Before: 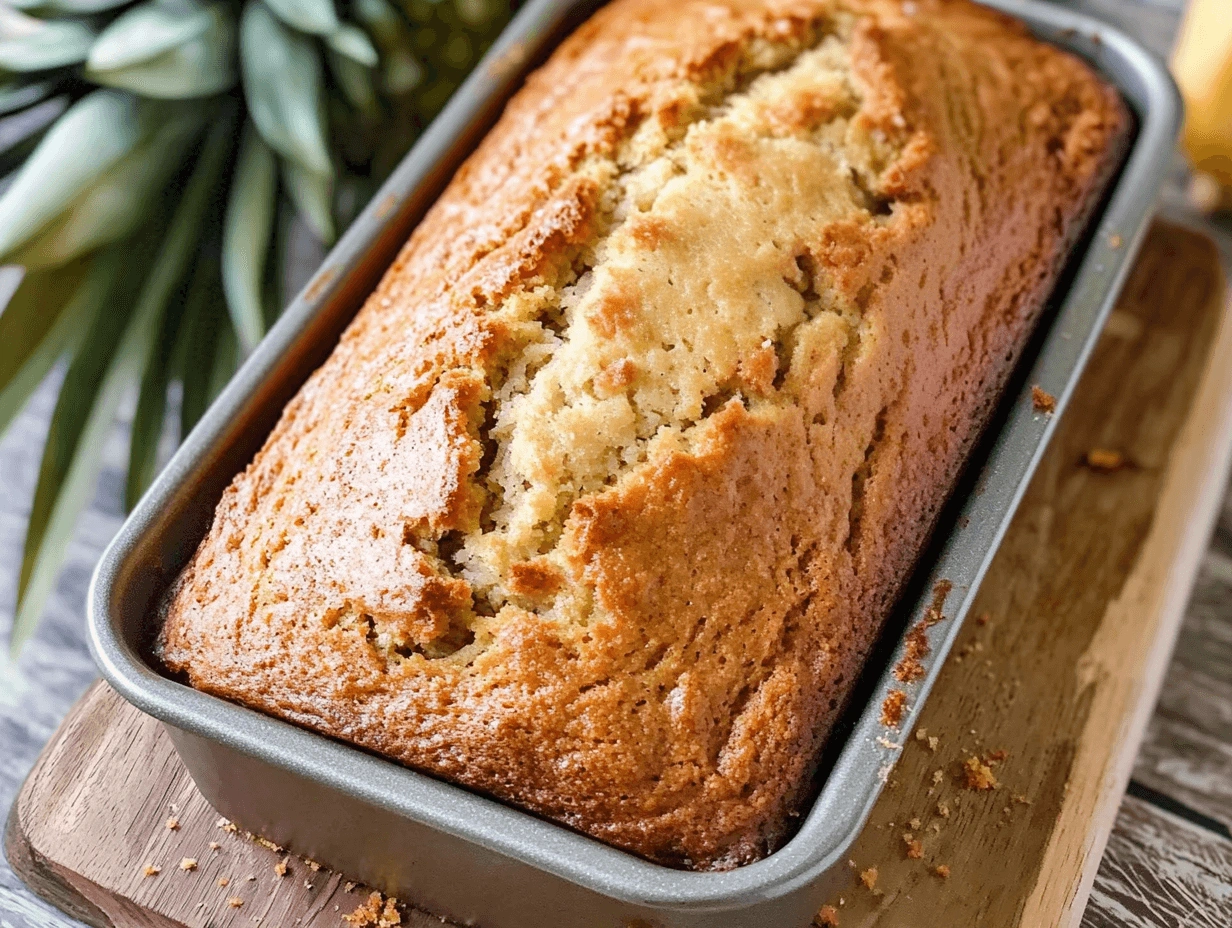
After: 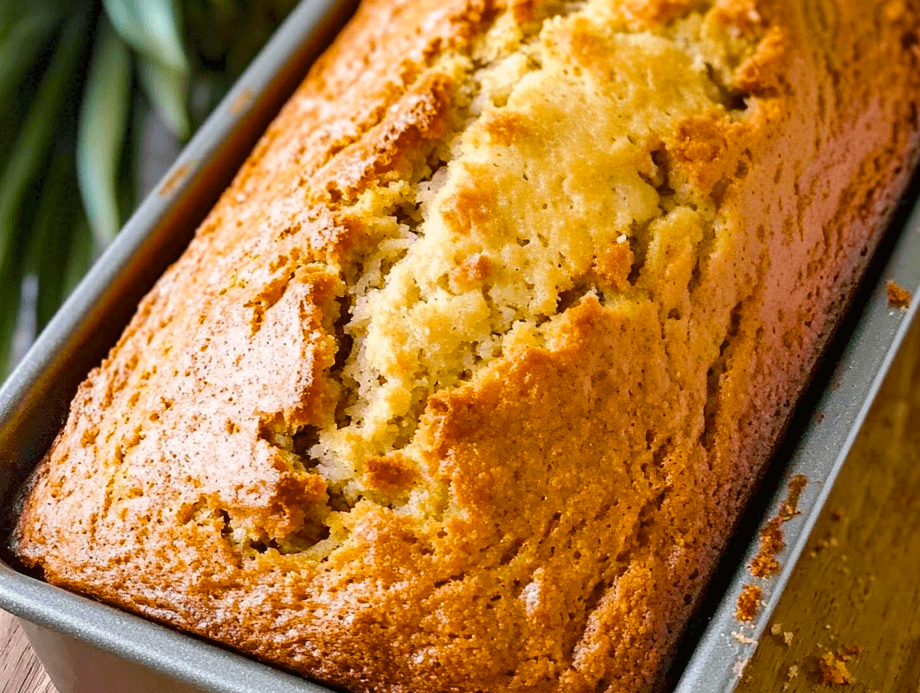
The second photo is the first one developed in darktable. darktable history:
crop and rotate: left 11.831%, top 11.346%, right 13.429%, bottom 13.899%
color balance rgb: linear chroma grading › global chroma 15%, perceptual saturation grading › global saturation 30%
